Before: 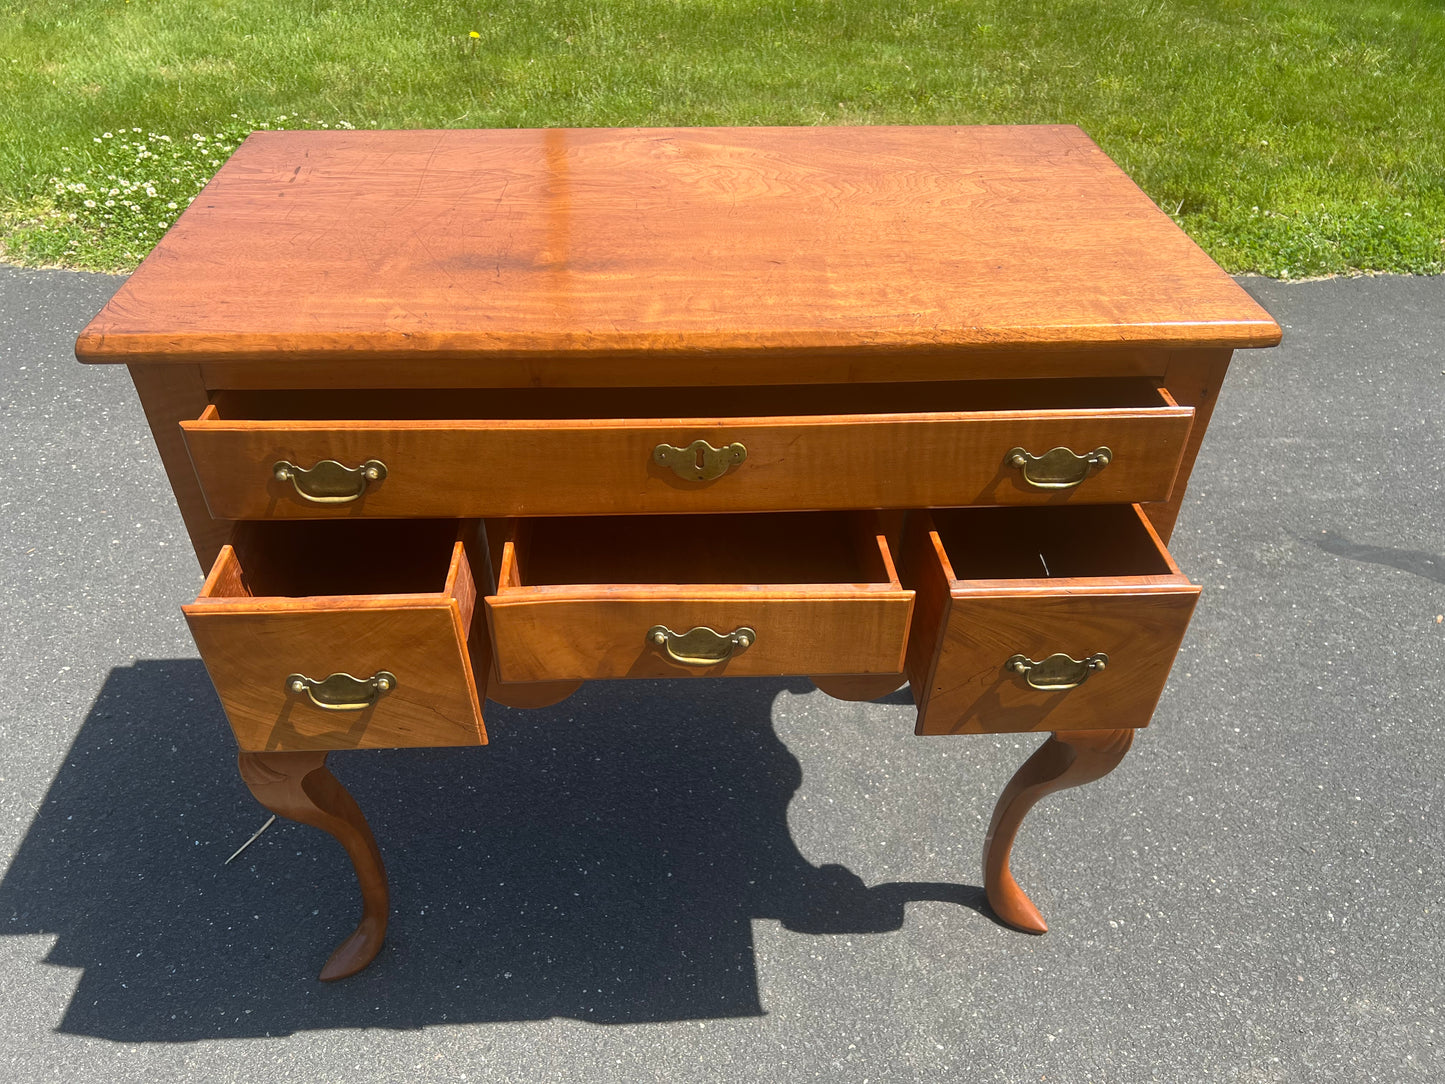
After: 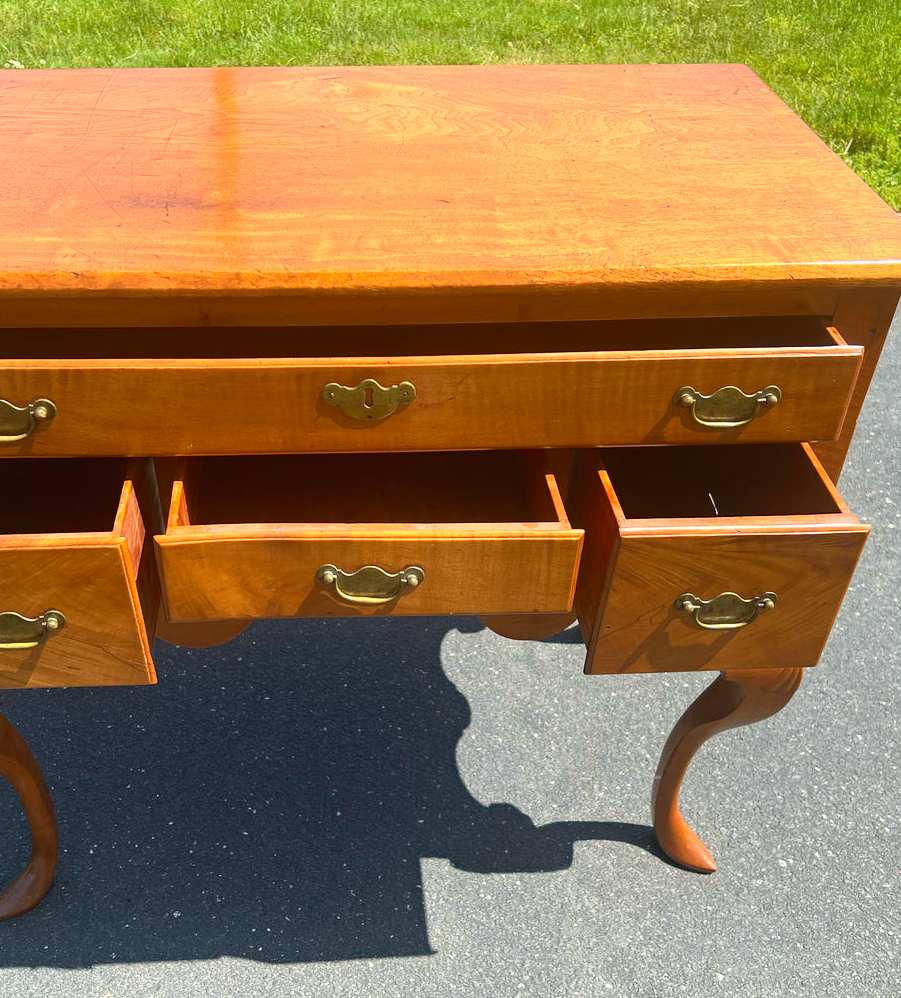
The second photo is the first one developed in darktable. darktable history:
haze removal: compatibility mode true, adaptive false
crop and rotate: left 22.918%, top 5.629%, right 14.711%, bottom 2.247%
contrast brightness saturation: contrast 0.2, brightness 0.16, saturation 0.22
